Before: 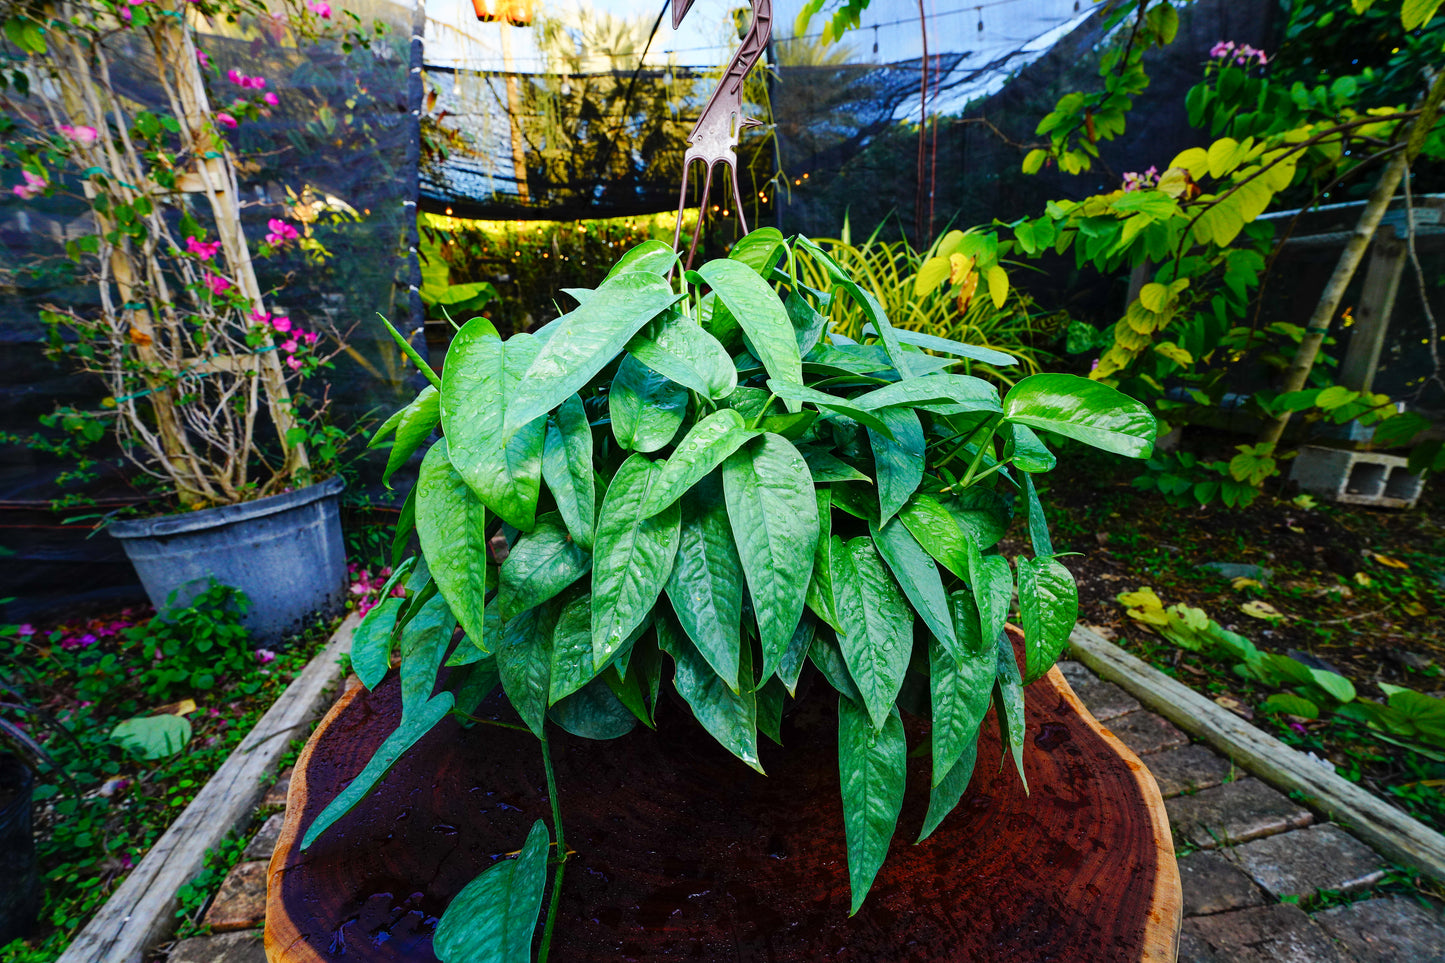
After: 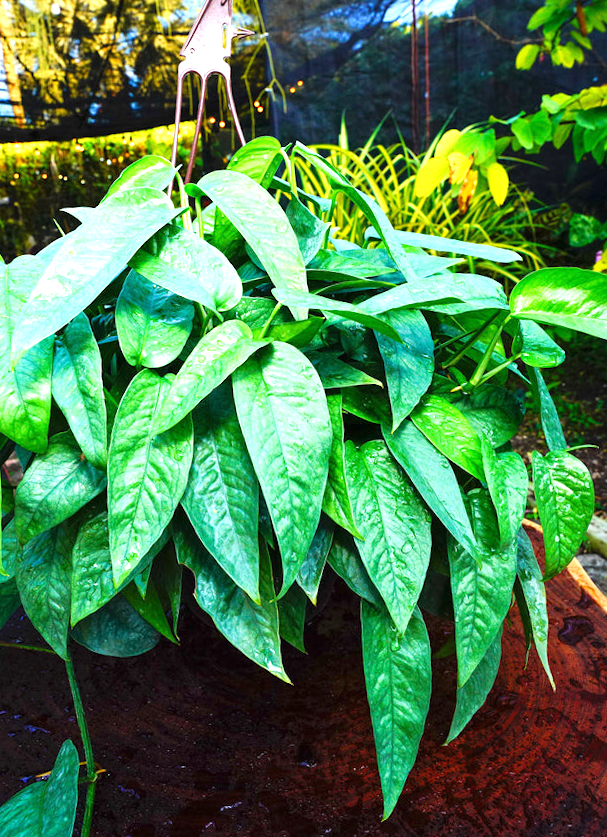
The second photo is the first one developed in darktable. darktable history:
exposure: black level correction 0, exposure 1 EV, compensate highlight preservation false
crop: left 33.452%, top 6.025%, right 23.155%
base curve: exposure shift 0, preserve colors none
rotate and perspective: rotation -3°, crop left 0.031, crop right 0.968, crop top 0.07, crop bottom 0.93
